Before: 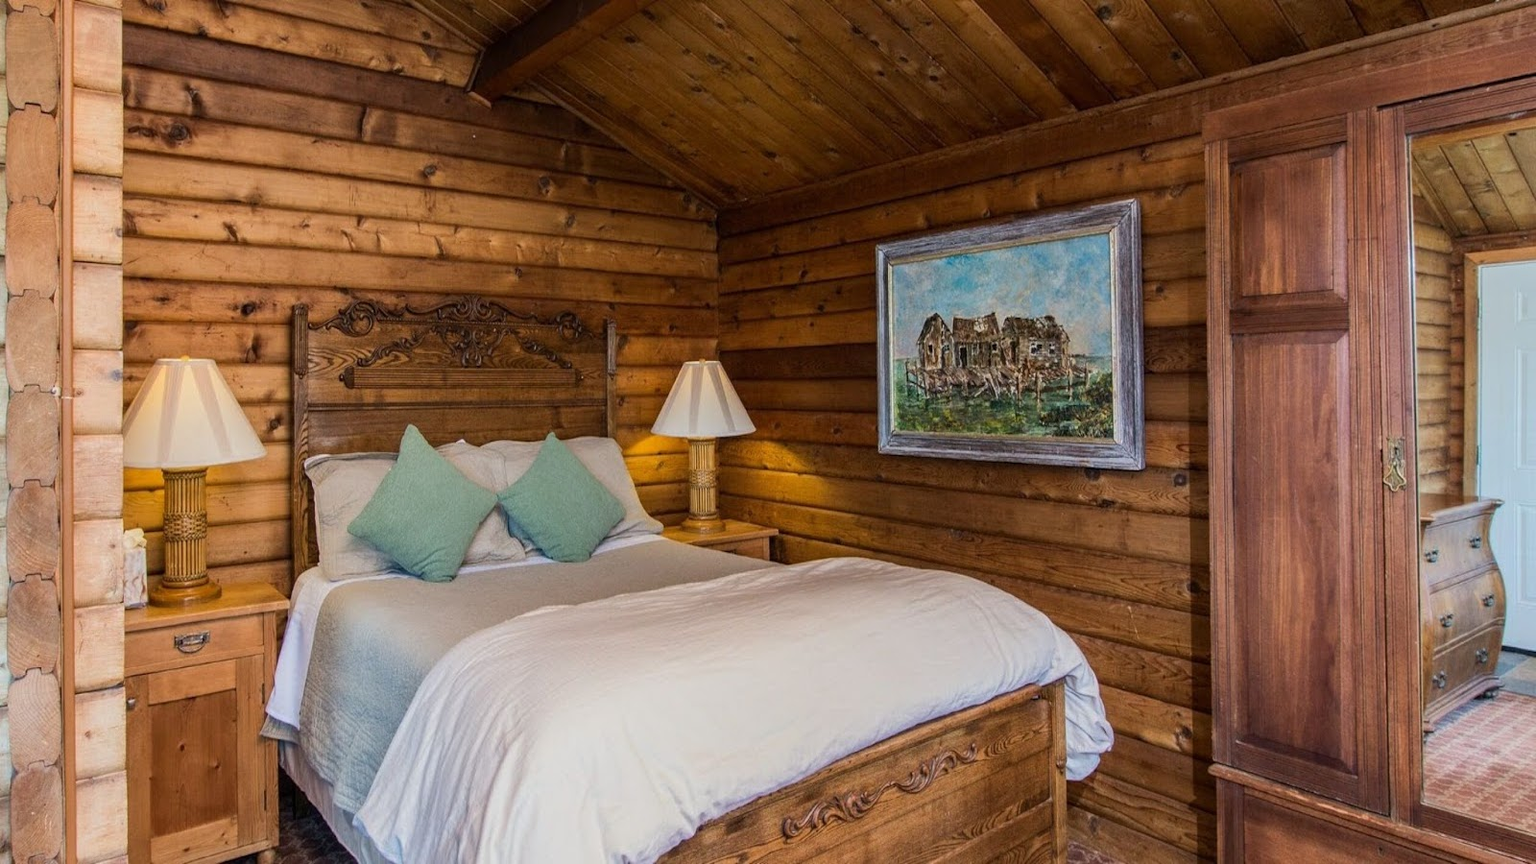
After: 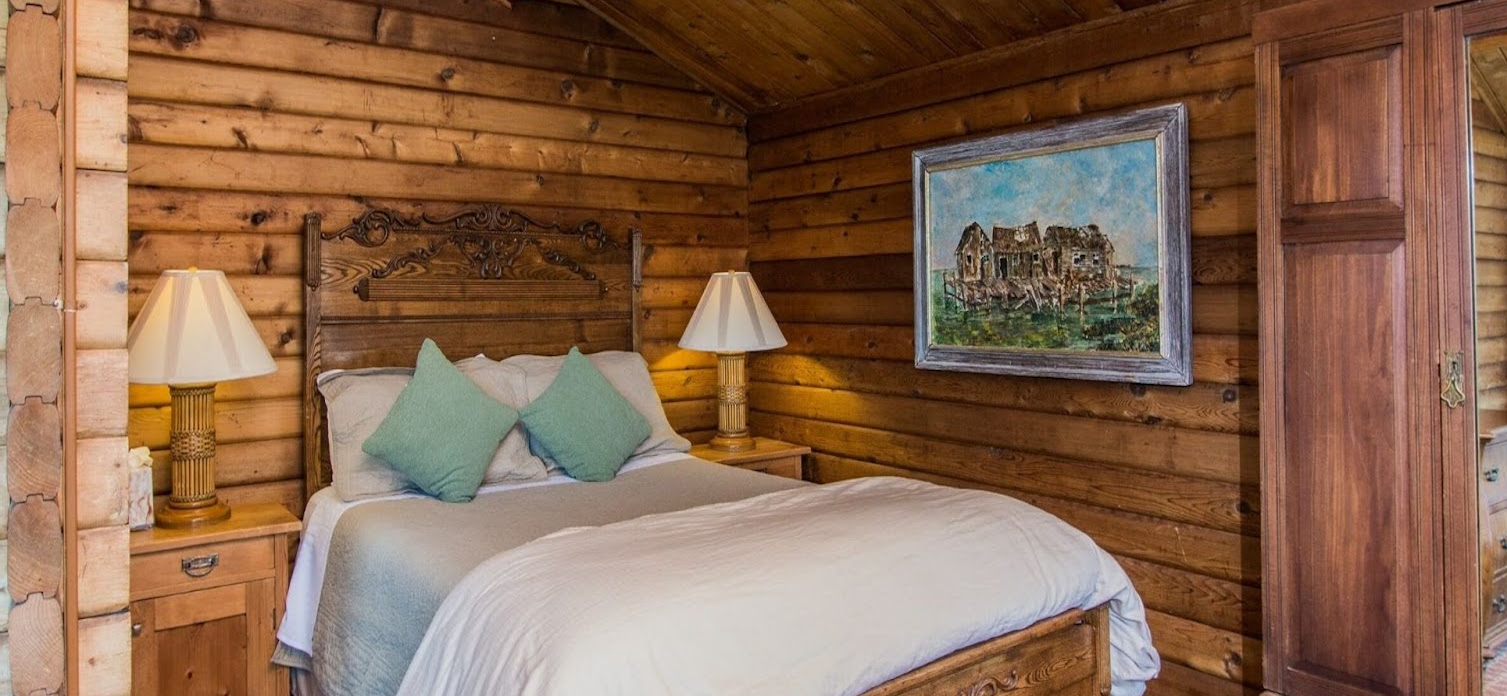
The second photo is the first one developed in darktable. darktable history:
crop and rotate: angle 0.035°, top 11.606%, right 5.695%, bottom 10.913%
